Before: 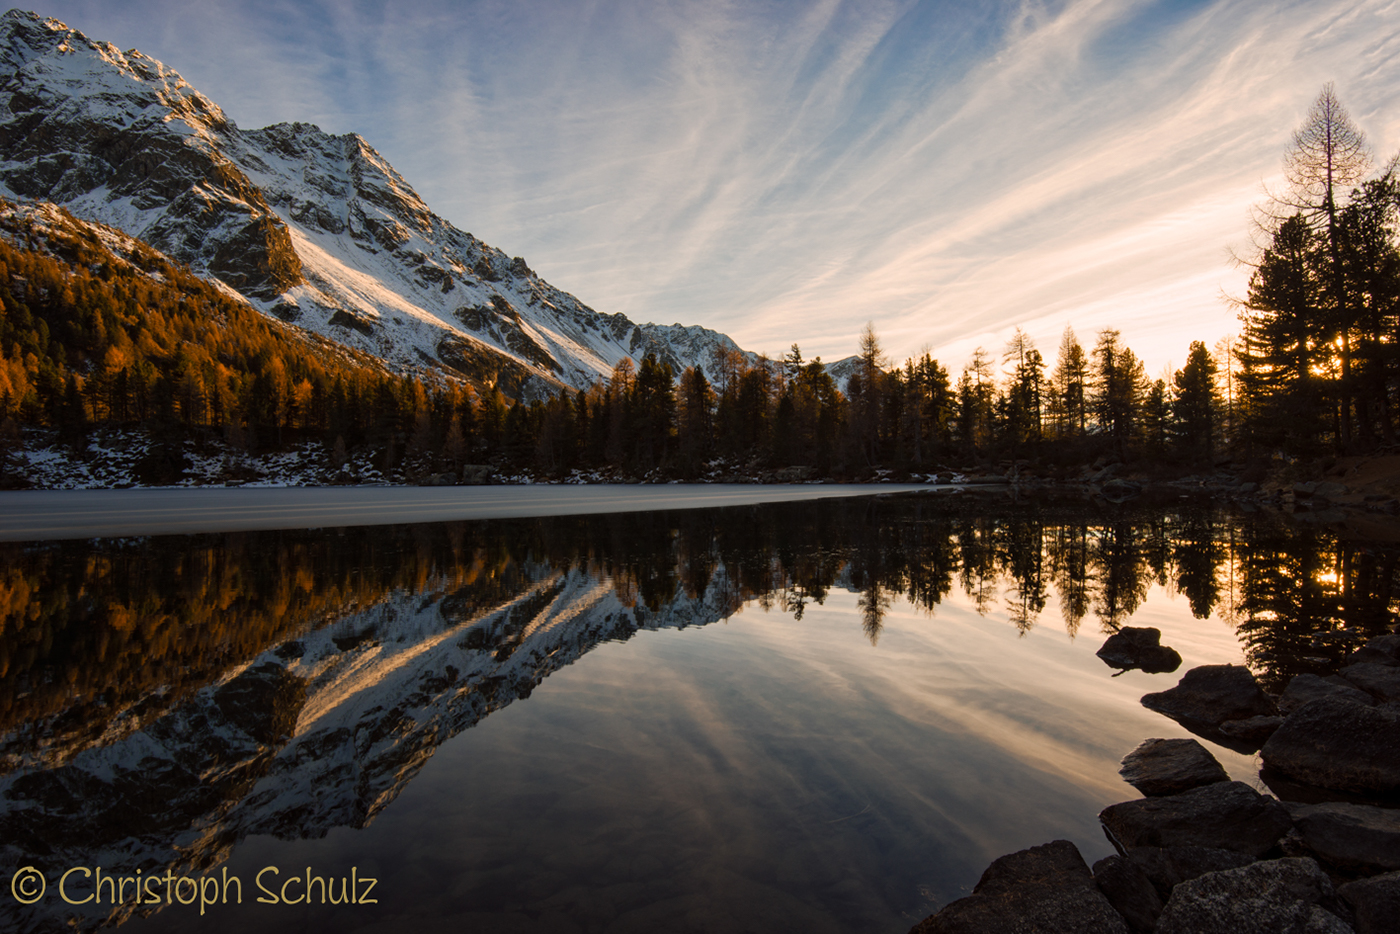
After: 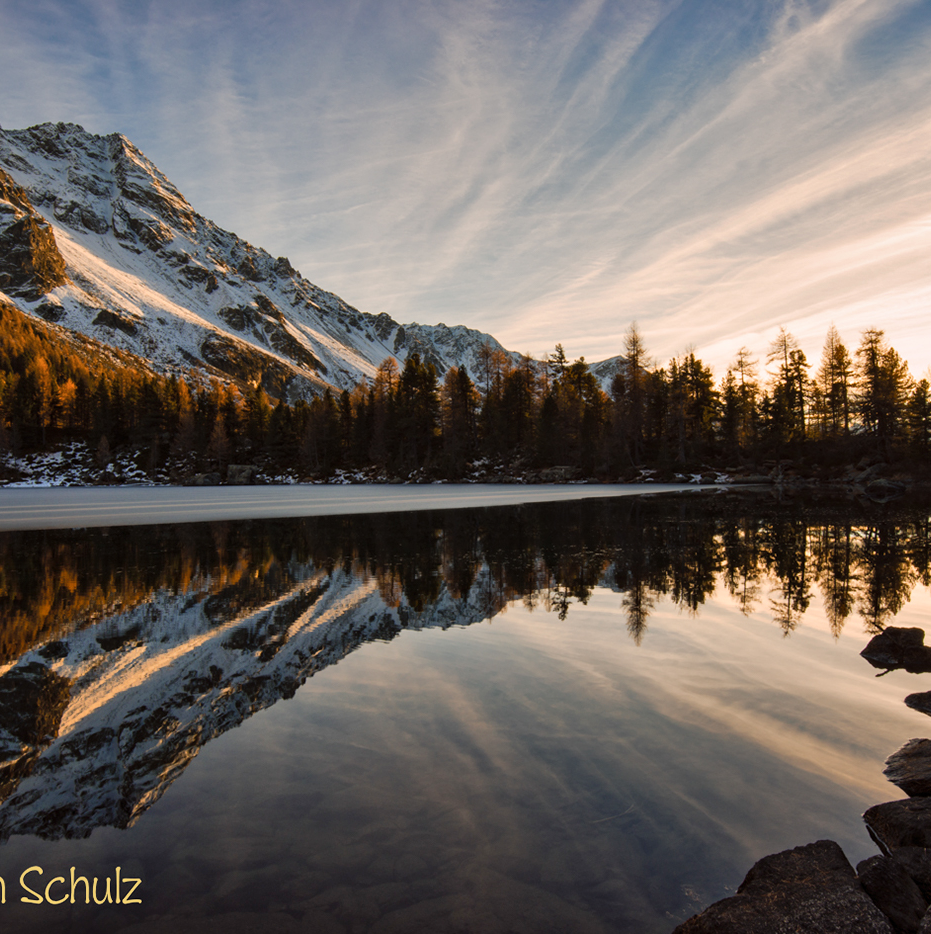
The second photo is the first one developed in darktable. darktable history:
shadows and highlights: low approximation 0.01, soften with gaussian
crop: left 16.899%, right 16.556%
